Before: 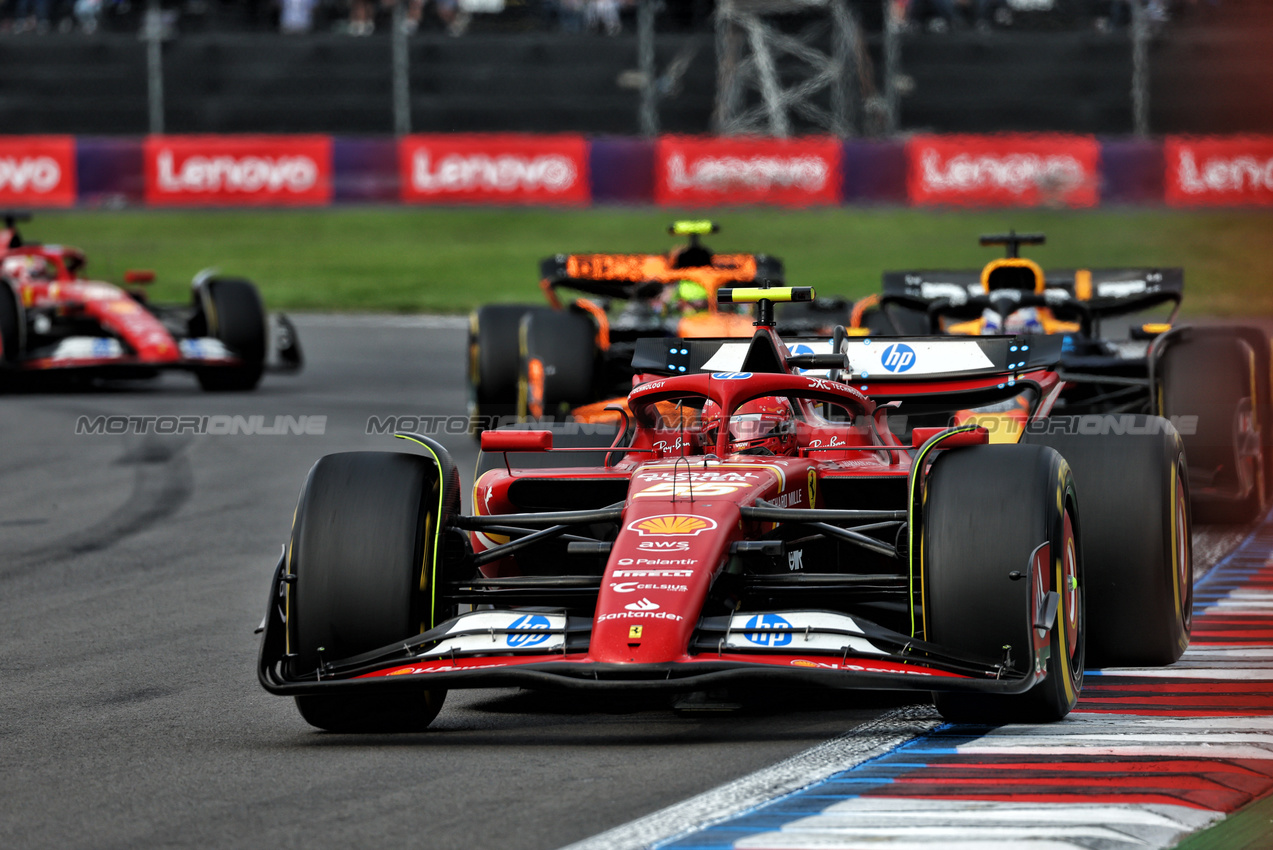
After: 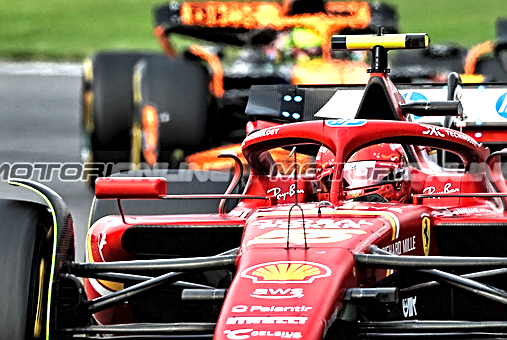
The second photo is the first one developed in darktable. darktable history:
exposure: black level correction 0, exposure 1.2 EV, compensate highlight preservation false
crop: left 30.326%, top 29.862%, right 29.803%, bottom 30.086%
local contrast: mode bilateral grid, contrast 20, coarseness 50, detail 119%, midtone range 0.2
sharpen: on, module defaults
contrast equalizer: octaves 7, y [[0.5, 0.501, 0.525, 0.597, 0.58, 0.514], [0.5 ×6], [0.5 ×6], [0 ×6], [0 ×6]]
color correction: highlights a* -0.177, highlights b* -0.089
